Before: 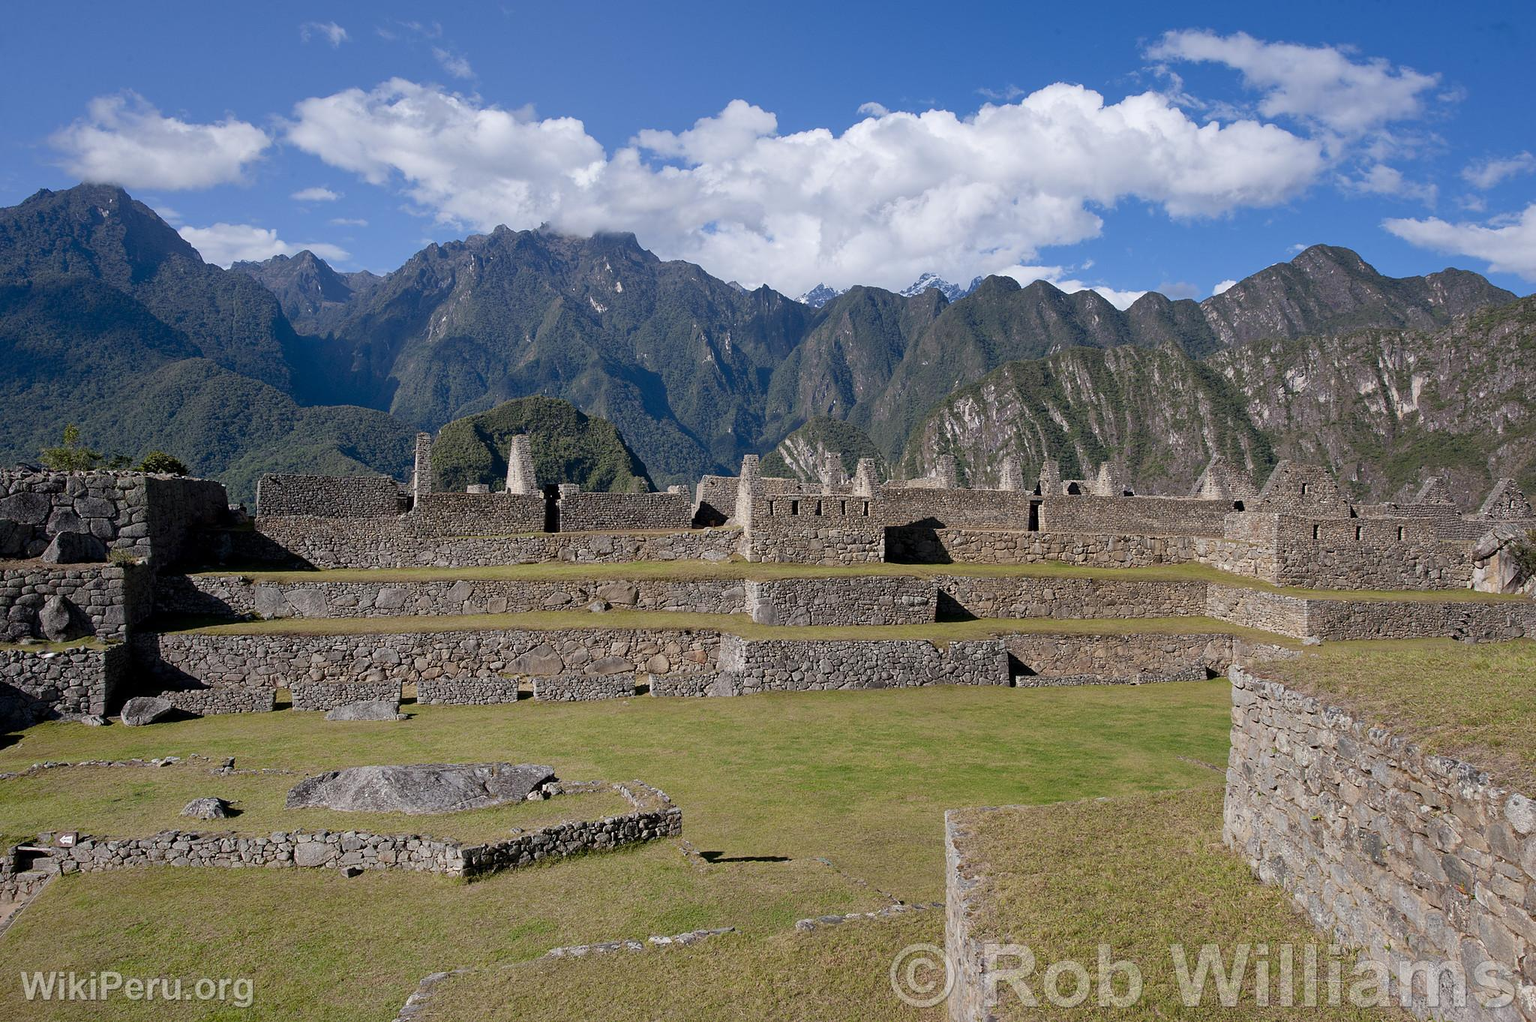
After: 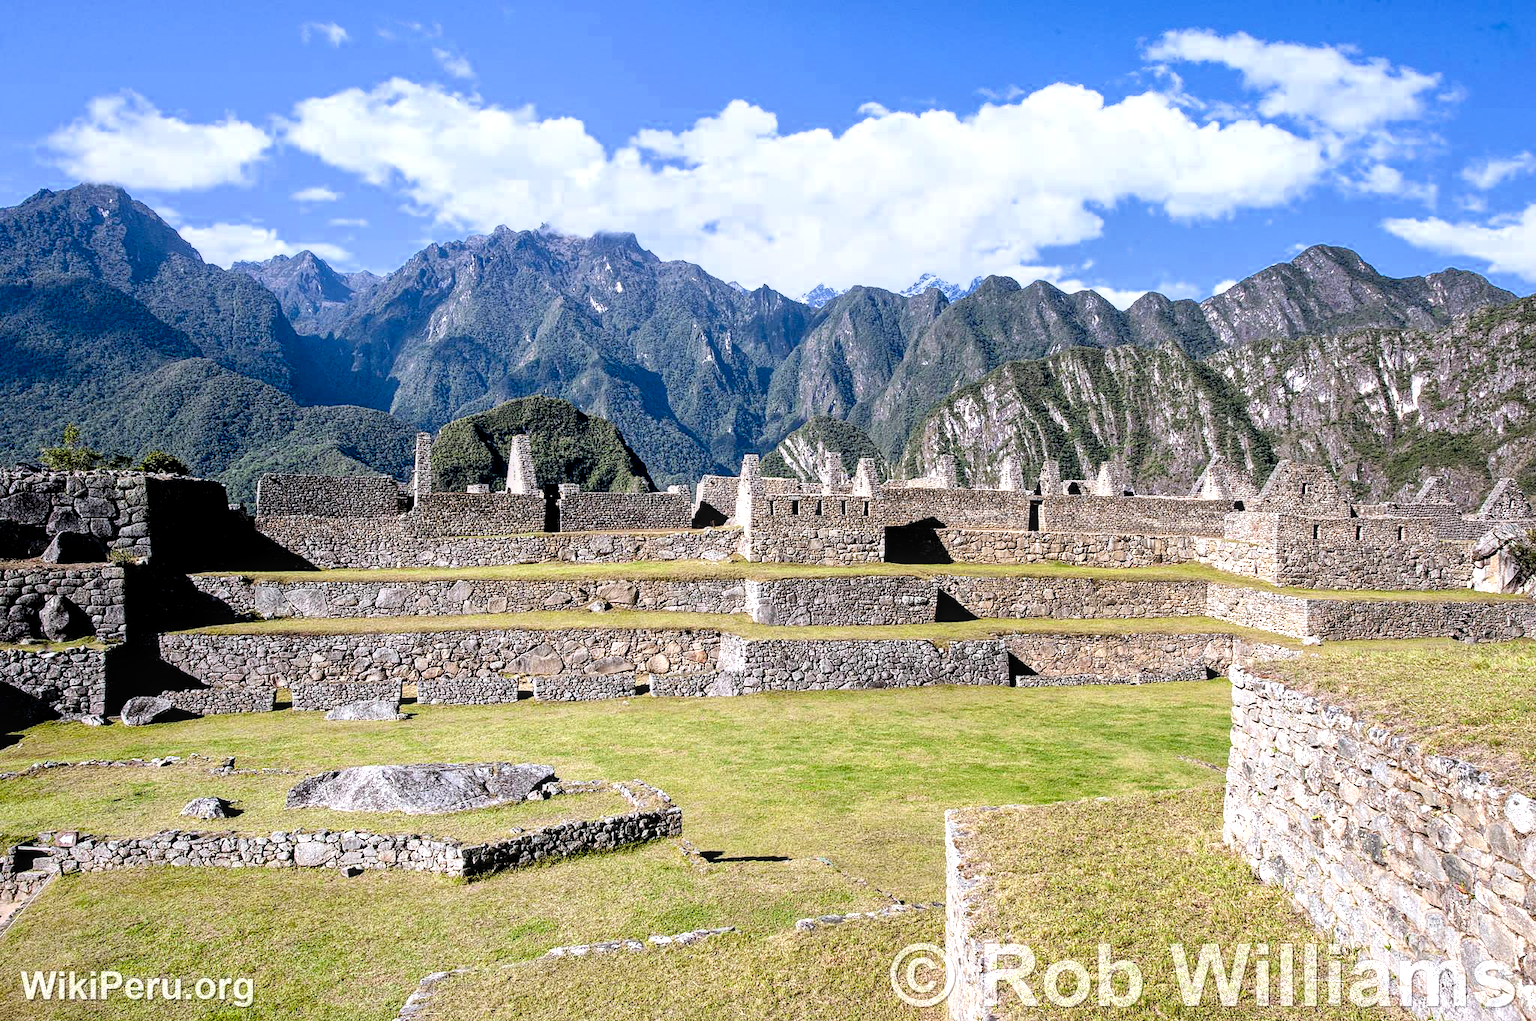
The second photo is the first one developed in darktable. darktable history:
color balance rgb: highlights gain › luminance 16.574%, highlights gain › chroma 2.895%, highlights gain › hue 262.48°, global offset › luminance -0.851%, perceptual saturation grading › global saturation 19.143%, global vibrance 9.209%
filmic rgb: black relative exposure -16 EV, white relative exposure 6.28 EV, hardness 5.06, contrast 1.343, add noise in highlights 0, color science v3 (2019), use custom middle-gray values true, contrast in highlights soft
local contrast: highlights 62%, detail 143%, midtone range 0.428
exposure: black level correction 0, exposure 0.897 EV, compensate exposure bias true, compensate highlight preservation false
